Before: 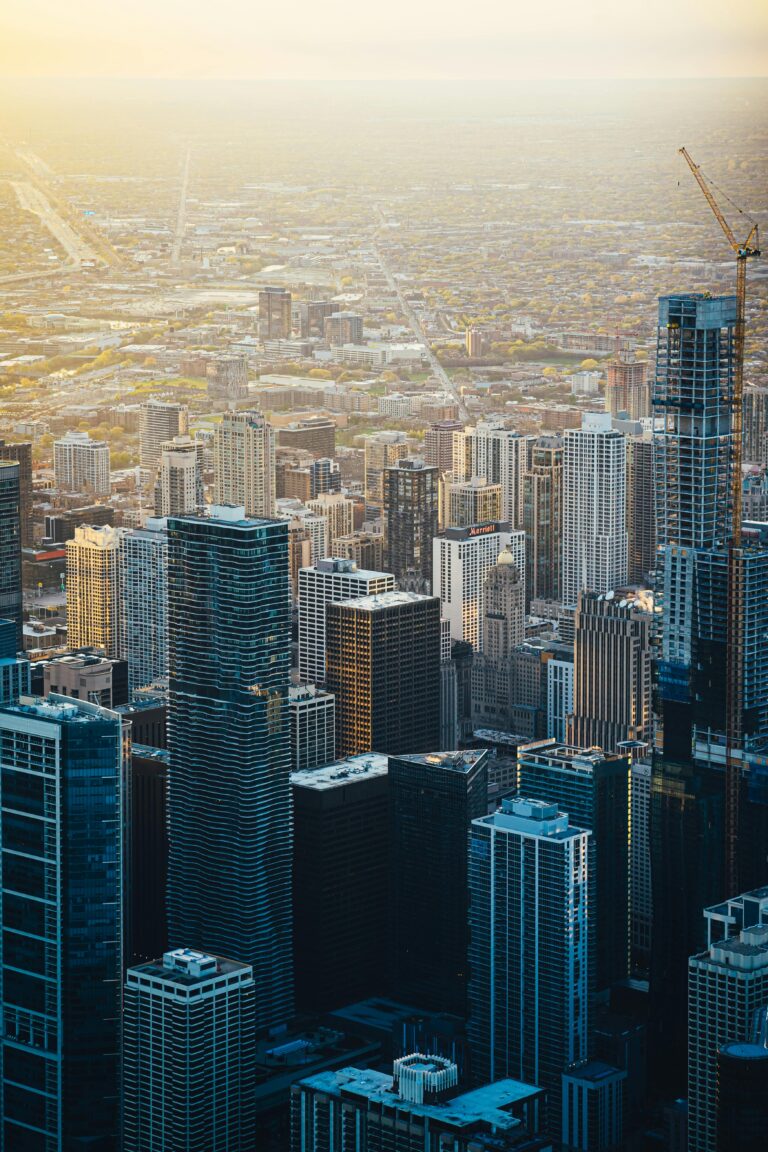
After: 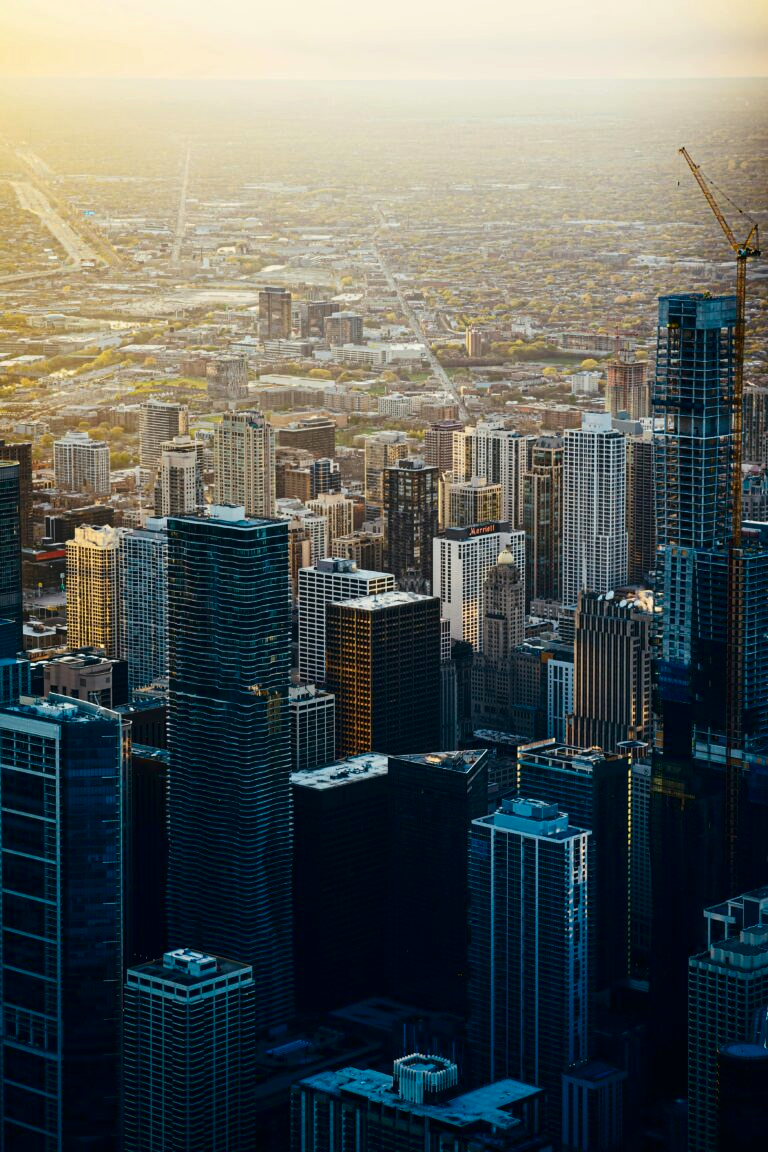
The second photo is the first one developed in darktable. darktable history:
contrast brightness saturation: contrast 0.13, brightness -0.24, saturation 0.14
color correction: highlights a* -0.182, highlights b* -0.124
